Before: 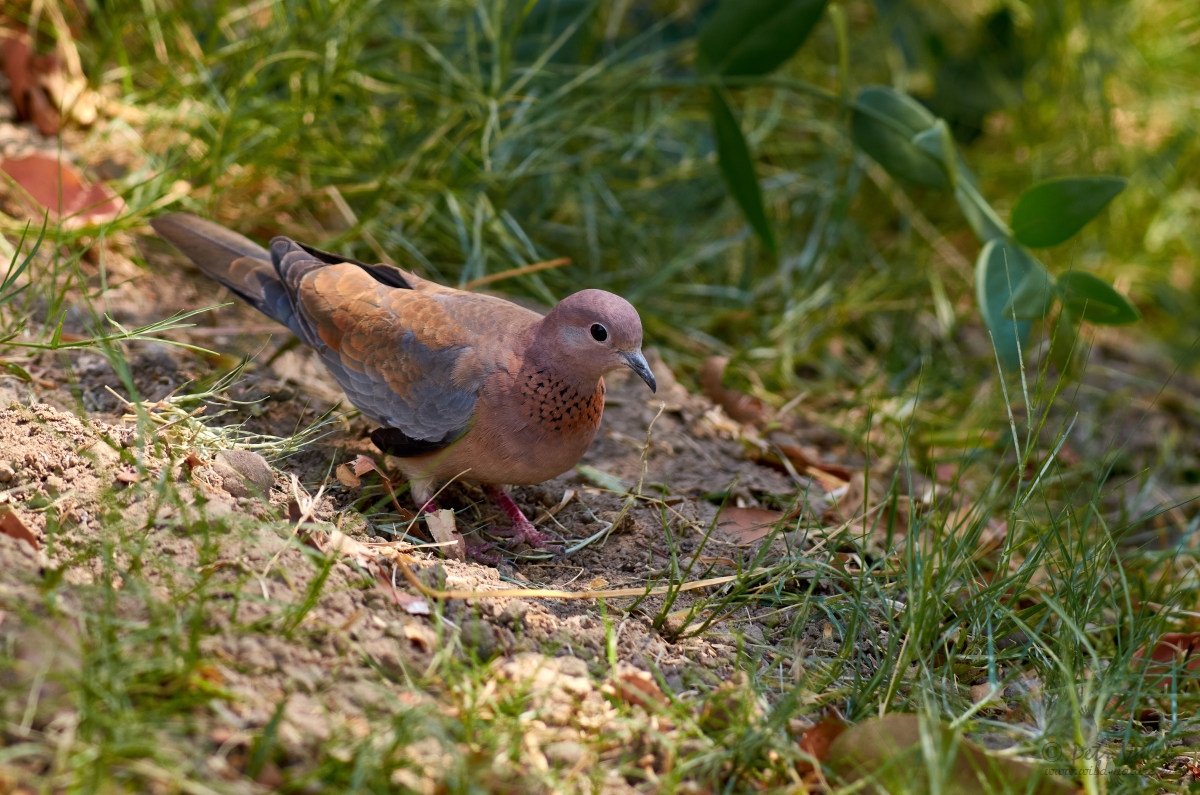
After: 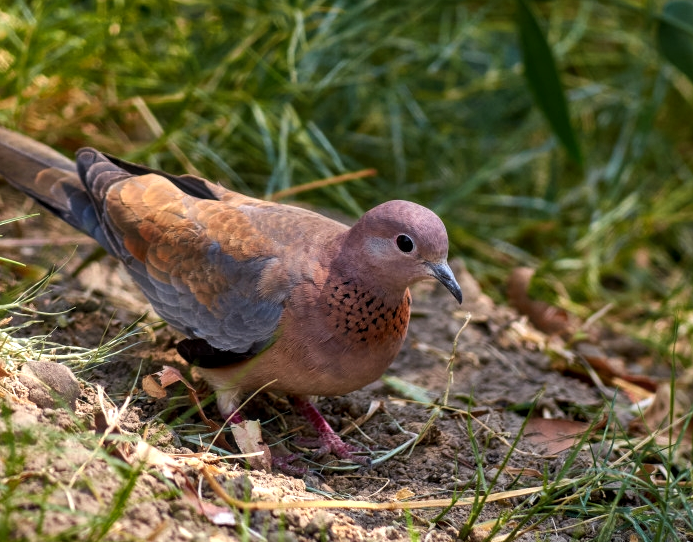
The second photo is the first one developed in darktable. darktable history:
local contrast: on, module defaults
color balance: contrast 10%
crop: left 16.202%, top 11.208%, right 26.045%, bottom 20.557%
exposure: black level correction -0.003, exposure 0.04 EV, compensate highlight preservation false
